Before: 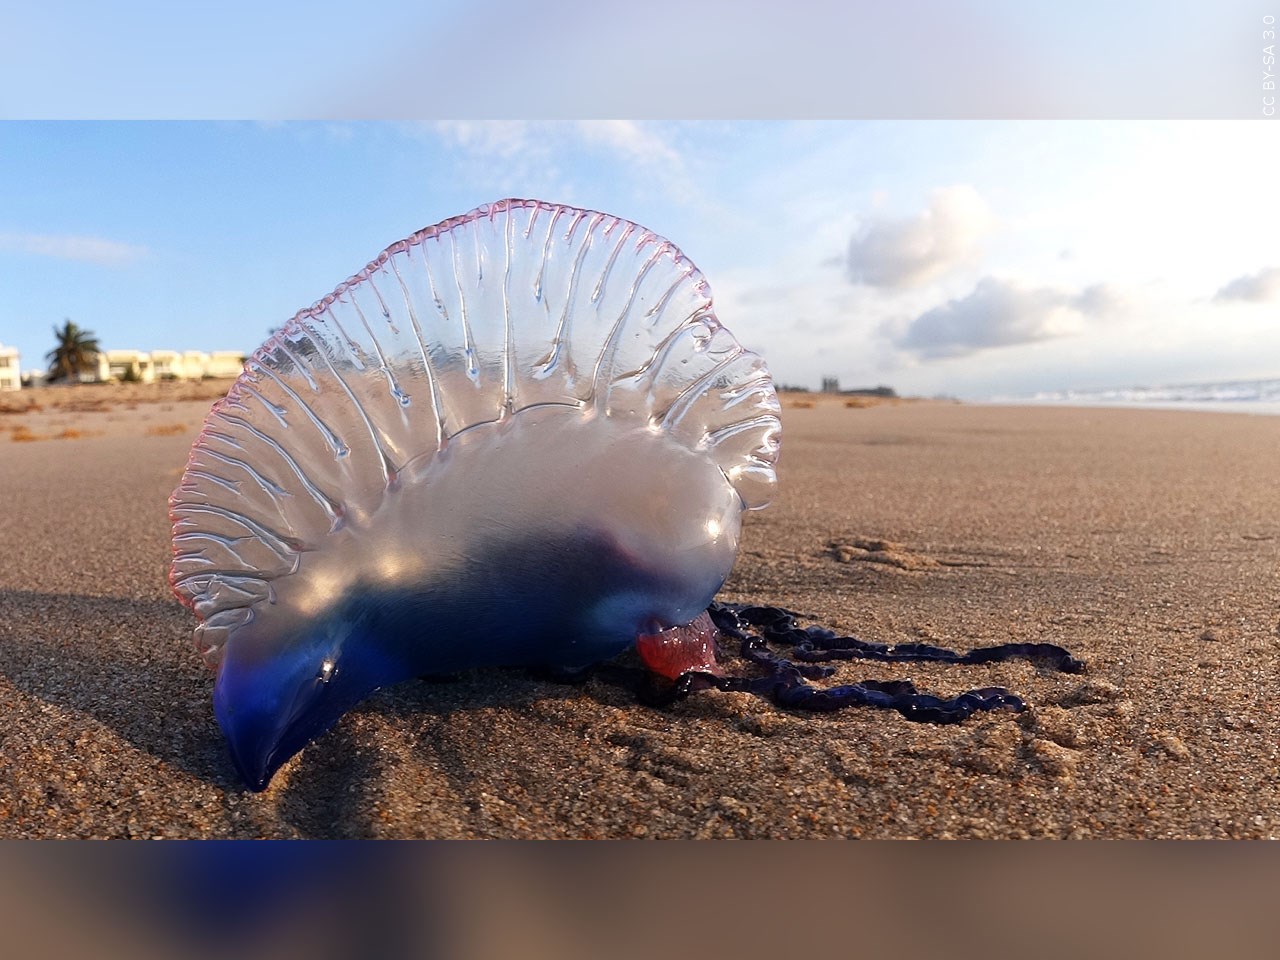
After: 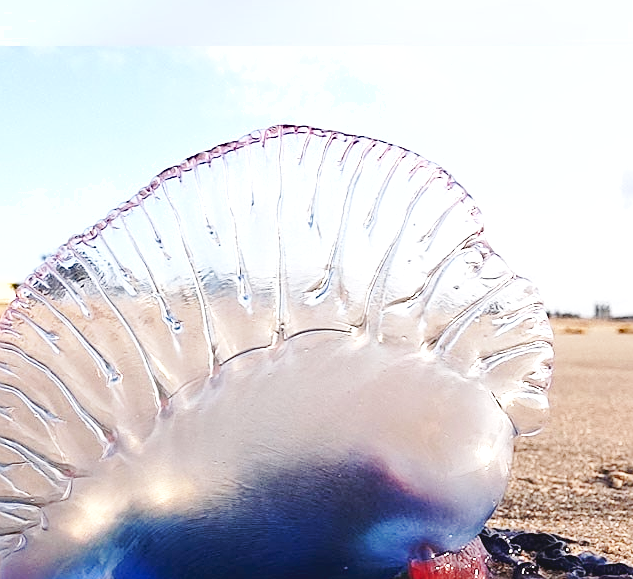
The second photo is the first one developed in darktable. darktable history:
base curve: curves: ch0 [(0, 0.007) (0.028, 0.063) (0.121, 0.311) (0.46, 0.743) (0.859, 0.957) (1, 1)], preserve colors none
crop: left 17.876%, top 7.778%, right 32.67%, bottom 31.847%
sharpen: on, module defaults
exposure: black level correction 0.002, exposure 0.674 EV, compensate highlight preservation false
shadows and highlights: soften with gaussian
